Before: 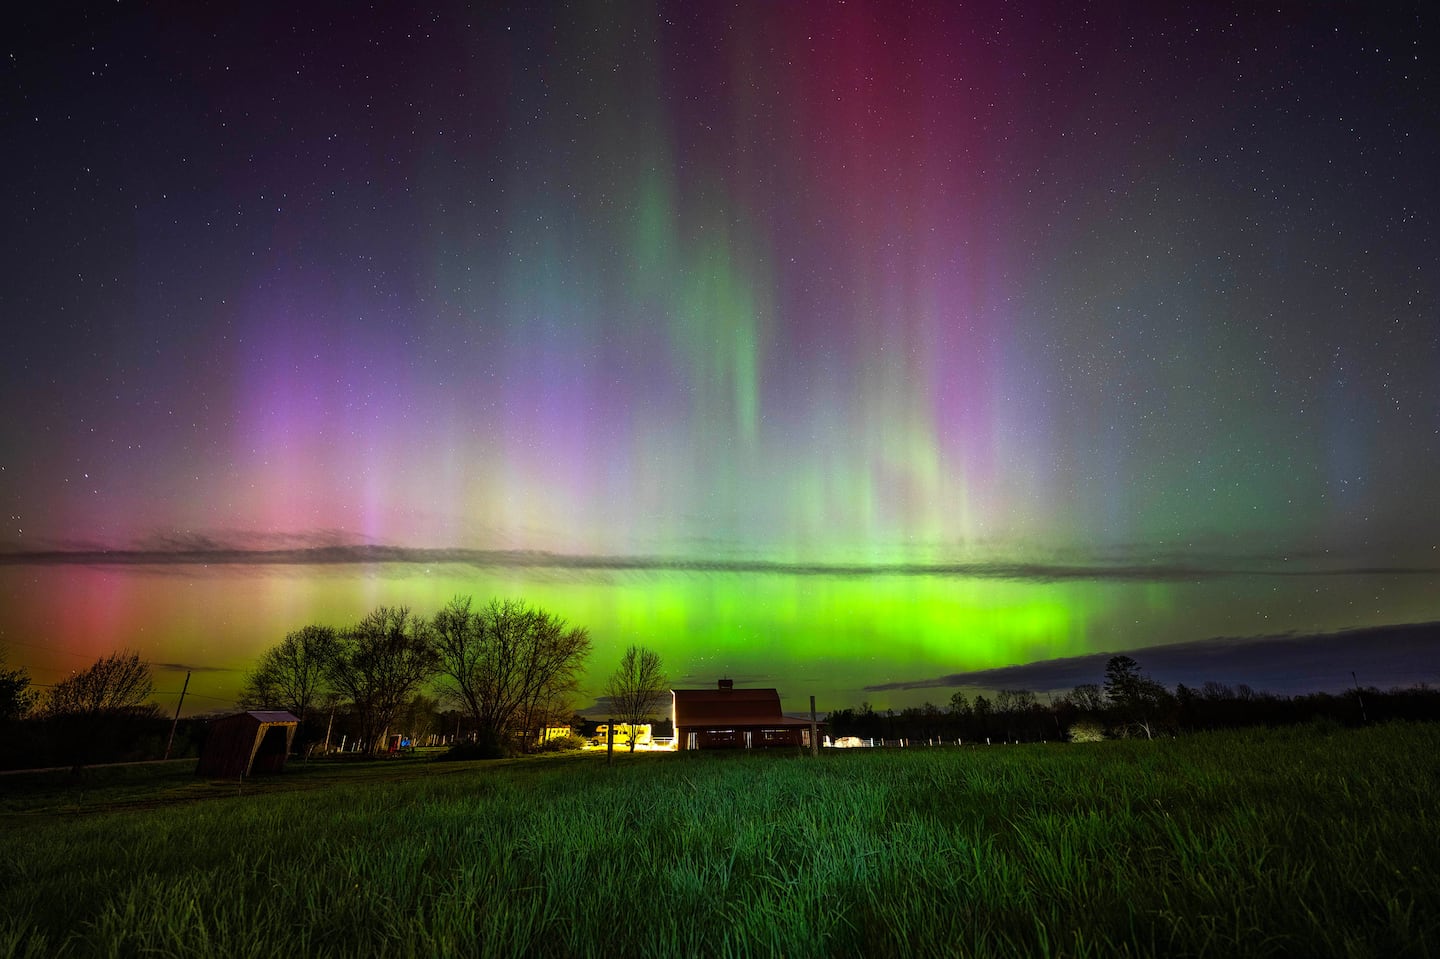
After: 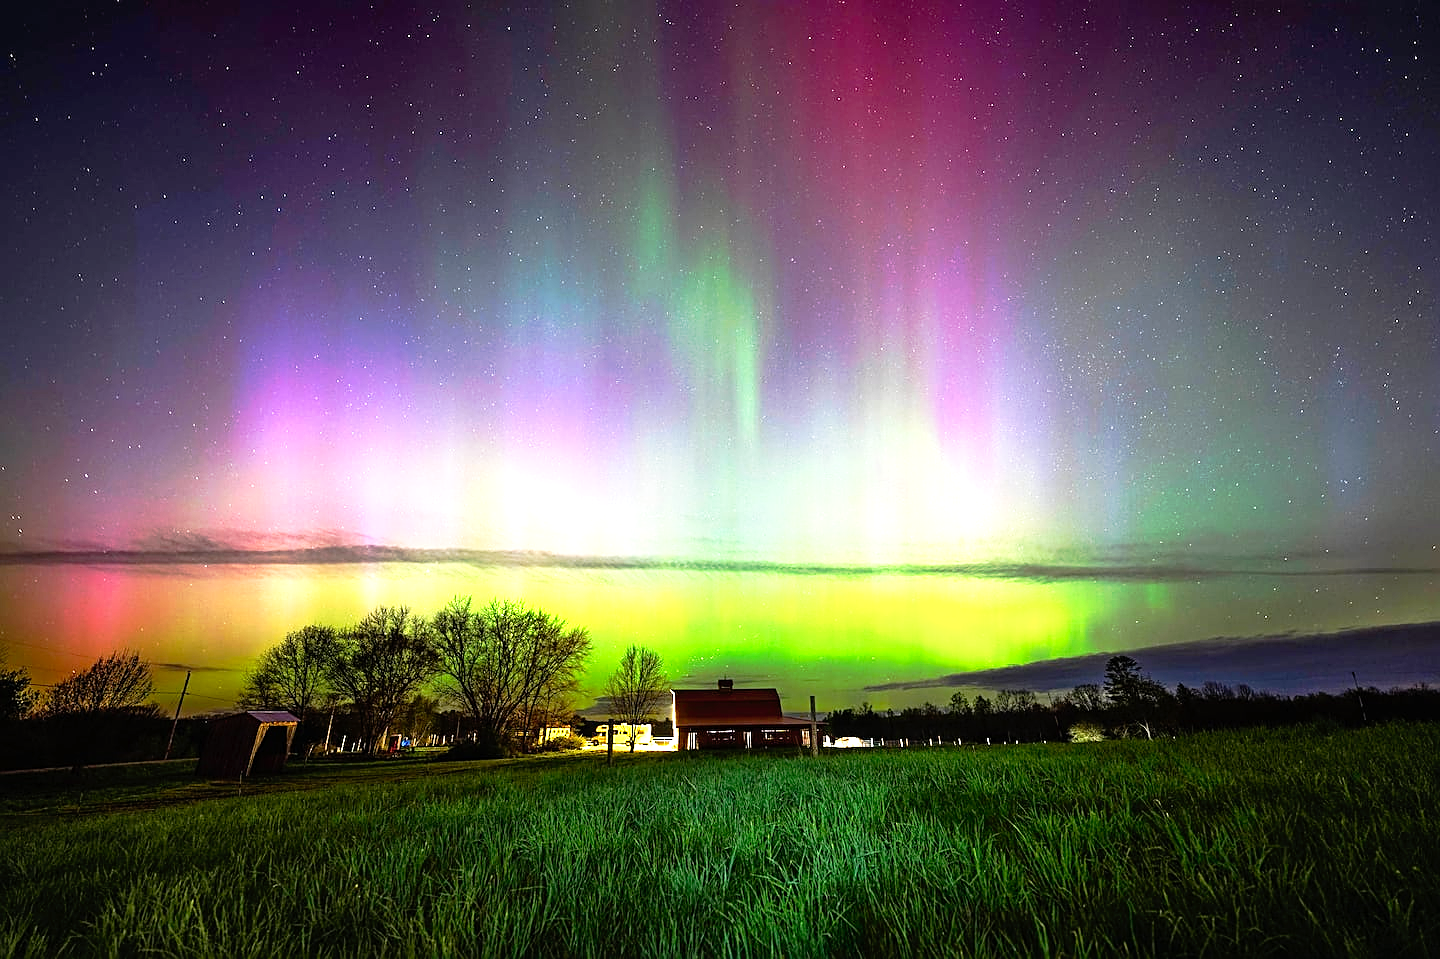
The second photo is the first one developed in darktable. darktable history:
sharpen: on, module defaults
exposure: exposure 1.16 EV, compensate exposure bias true, compensate highlight preservation false
tone curve: curves: ch0 [(0, 0) (0.003, 0.005) (0.011, 0.008) (0.025, 0.014) (0.044, 0.021) (0.069, 0.027) (0.1, 0.041) (0.136, 0.083) (0.177, 0.138) (0.224, 0.197) (0.277, 0.259) (0.335, 0.331) (0.399, 0.399) (0.468, 0.476) (0.543, 0.547) (0.623, 0.635) (0.709, 0.753) (0.801, 0.847) (0.898, 0.94) (1, 1)], preserve colors none
levels: levels [0, 0.498, 0.996]
